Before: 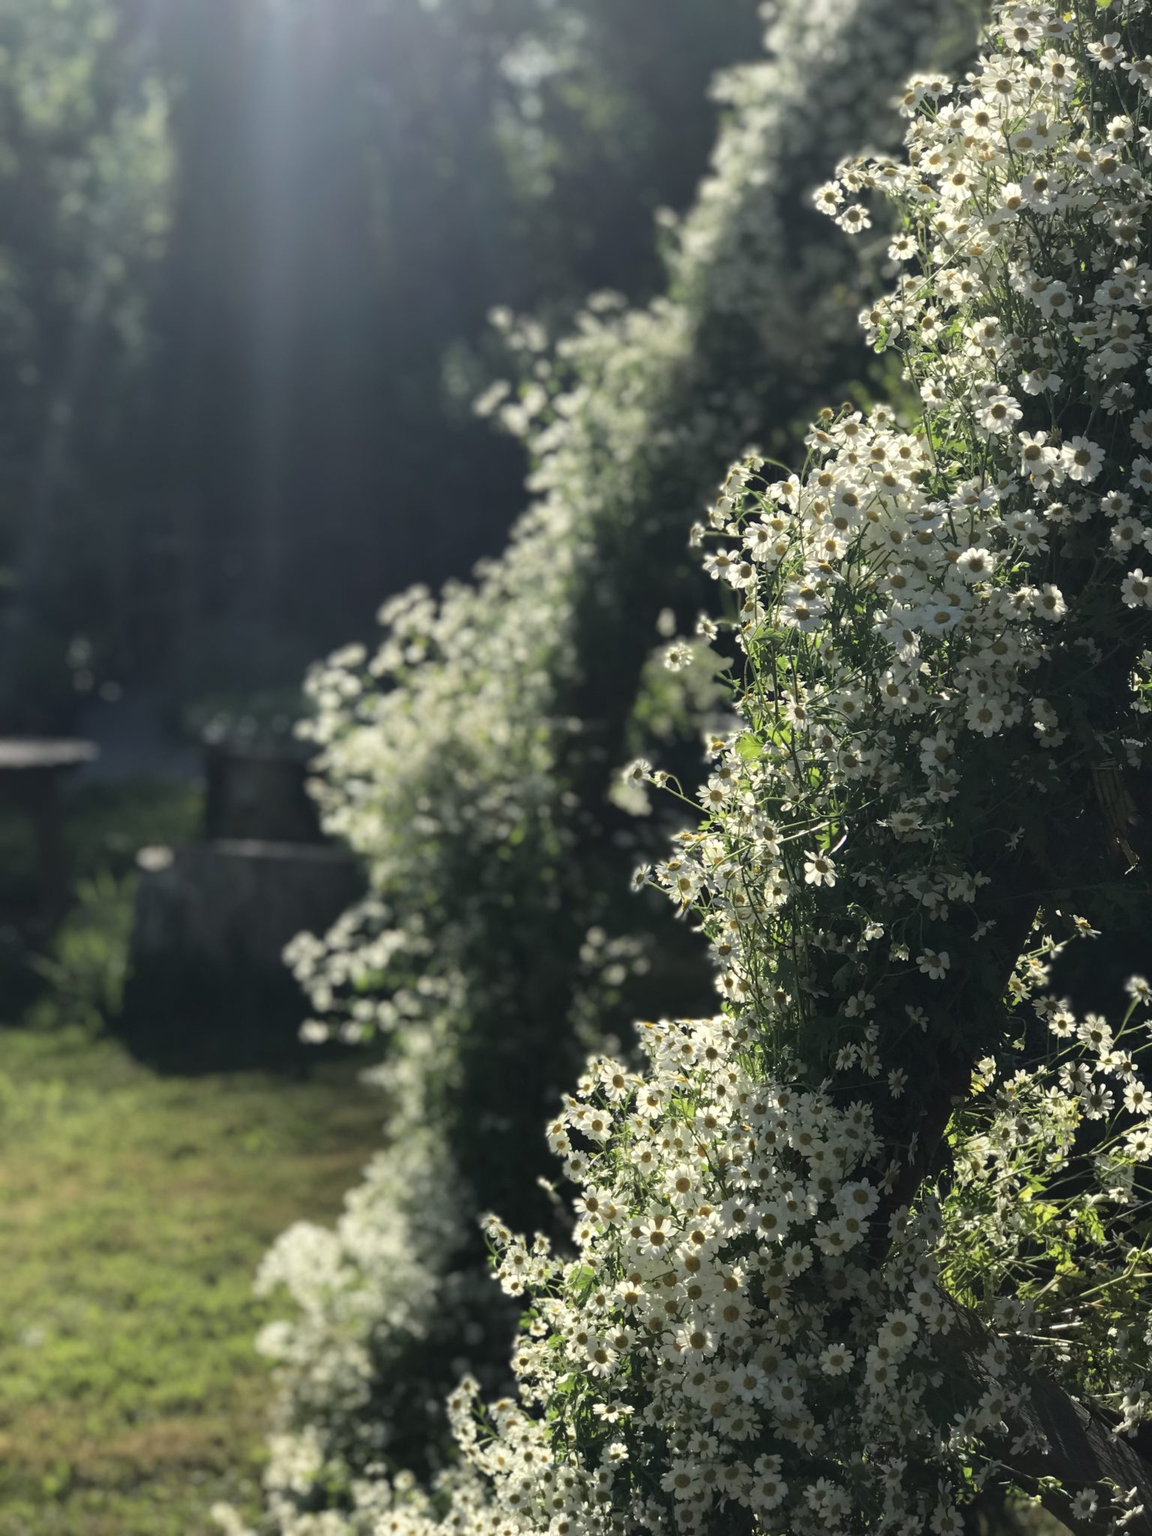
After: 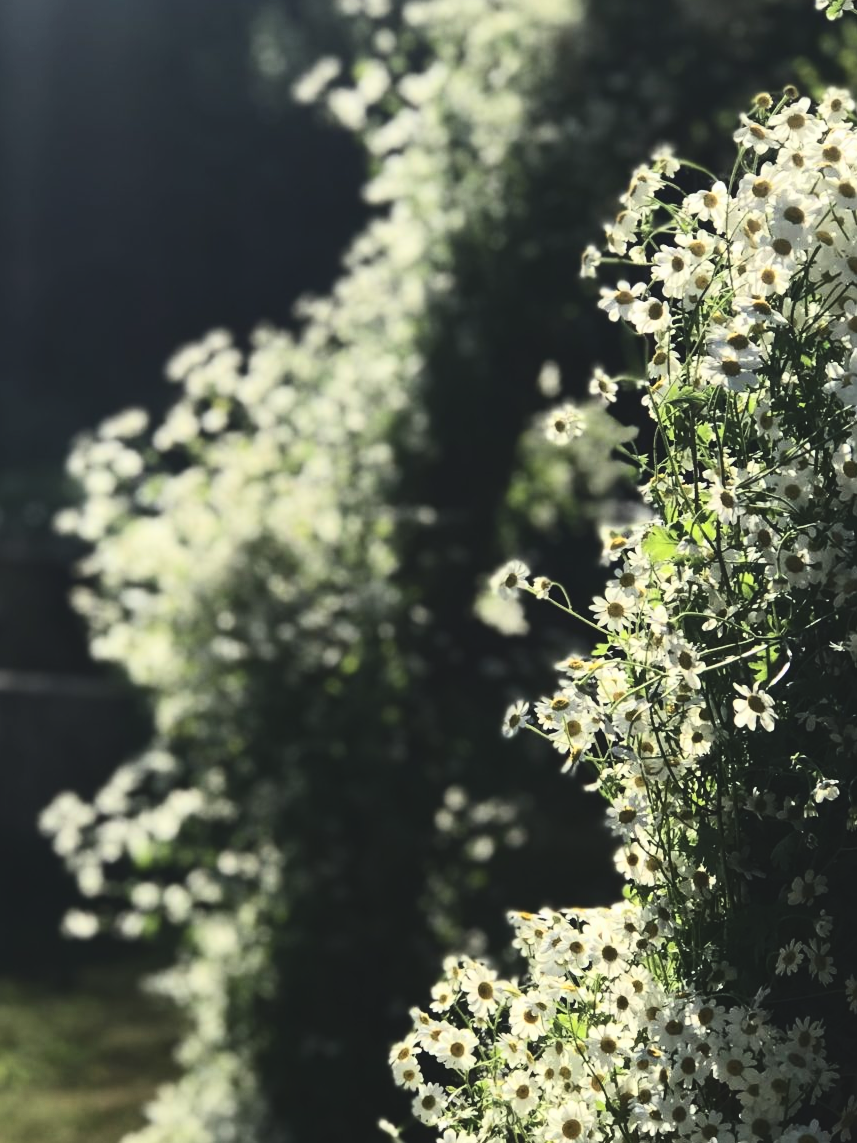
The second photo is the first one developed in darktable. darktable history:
crop and rotate: left 22.13%, top 22.054%, right 22.026%, bottom 22.102%
exposure: black level correction -0.025, exposure -0.117 EV, compensate highlight preservation false
contrast brightness saturation: contrast 0.4, brightness 0.05, saturation 0.25
